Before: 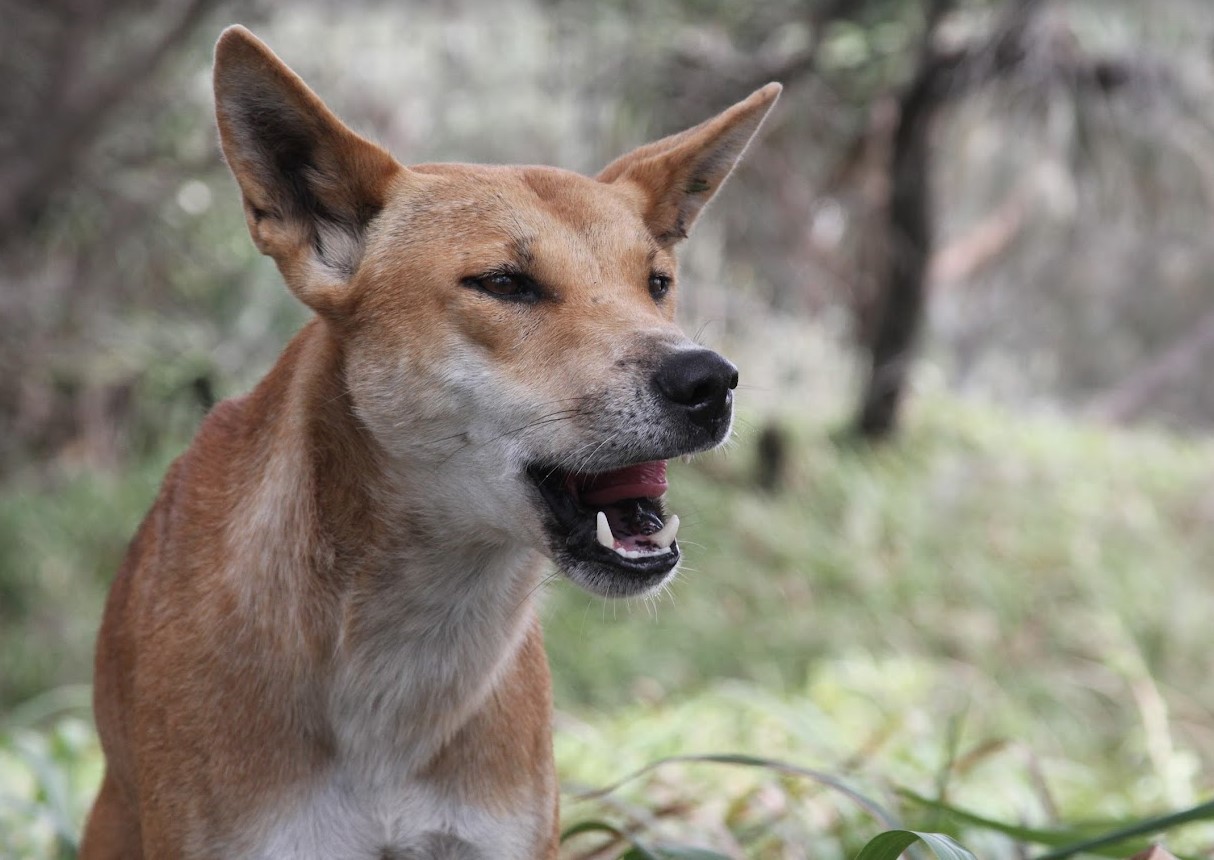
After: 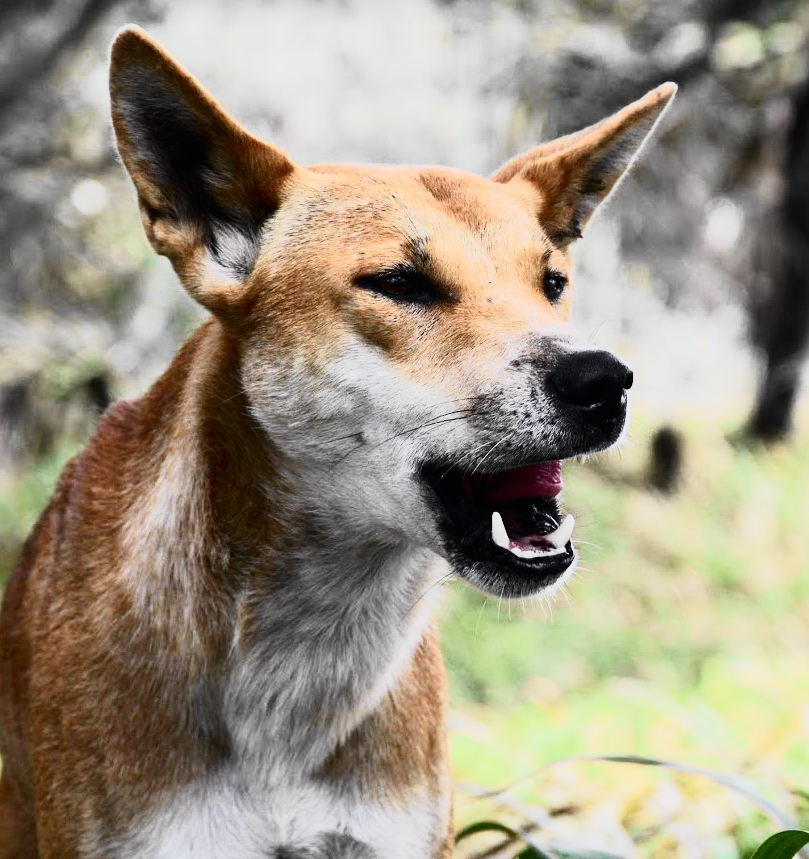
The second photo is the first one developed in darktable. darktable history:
crop and rotate: left 8.786%, right 24.548%
tone curve: curves: ch0 [(0, 0) (0.078, 0.029) (0.265, 0.241) (0.507, 0.56) (0.744, 0.826) (1, 0.948)]; ch1 [(0, 0) (0.346, 0.307) (0.418, 0.383) (0.46, 0.439) (0.482, 0.493) (0.502, 0.5) (0.517, 0.506) (0.55, 0.557) (0.601, 0.637) (0.666, 0.7) (1, 1)]; ch2 [(0, 0) (0.346, 0.34) (0.431, 0.45) (0.485, 0.494) (0.5, 0.498) (0.508, 0.499) (0.532, 0.546) (0.579, 0.628) (0.625, 0.668) (1, 1)], color space Lab, independent channels, preserve colors none
contrast brightness saturation: contrast 0.39, brightness 0.1
tone equalizer: -8 EV 0.06 EV, smoothing diameter 25%, edges refinement/feathering 10, preserve details guided filter
